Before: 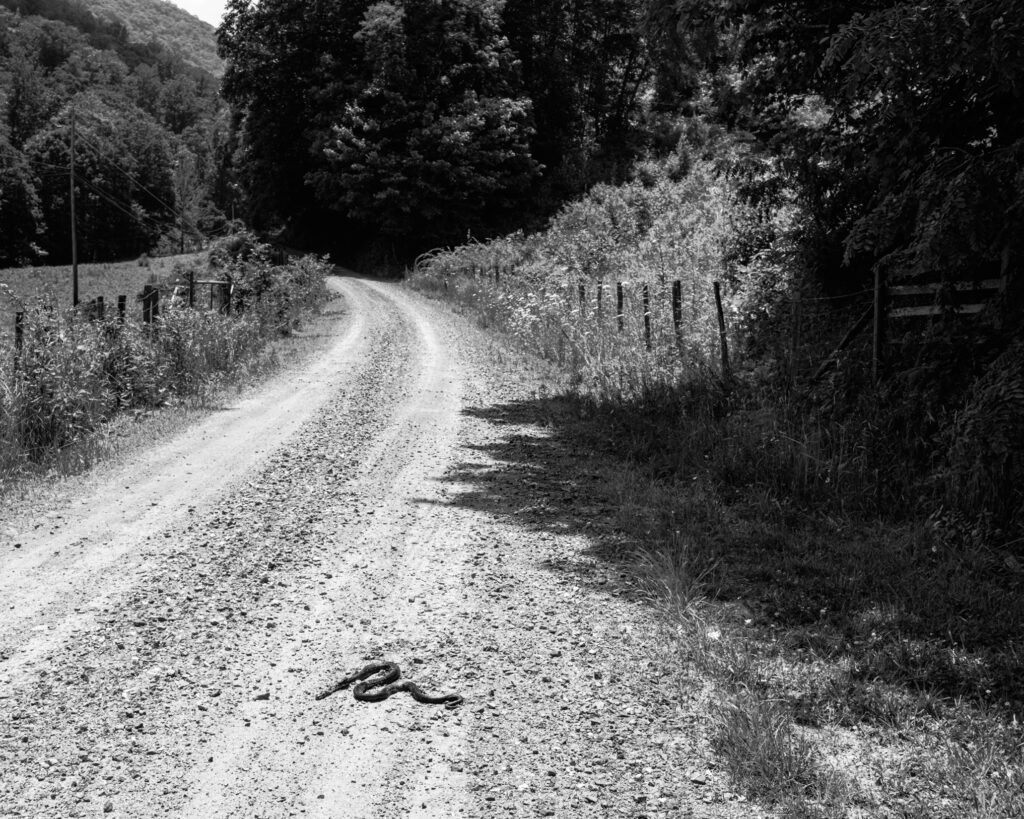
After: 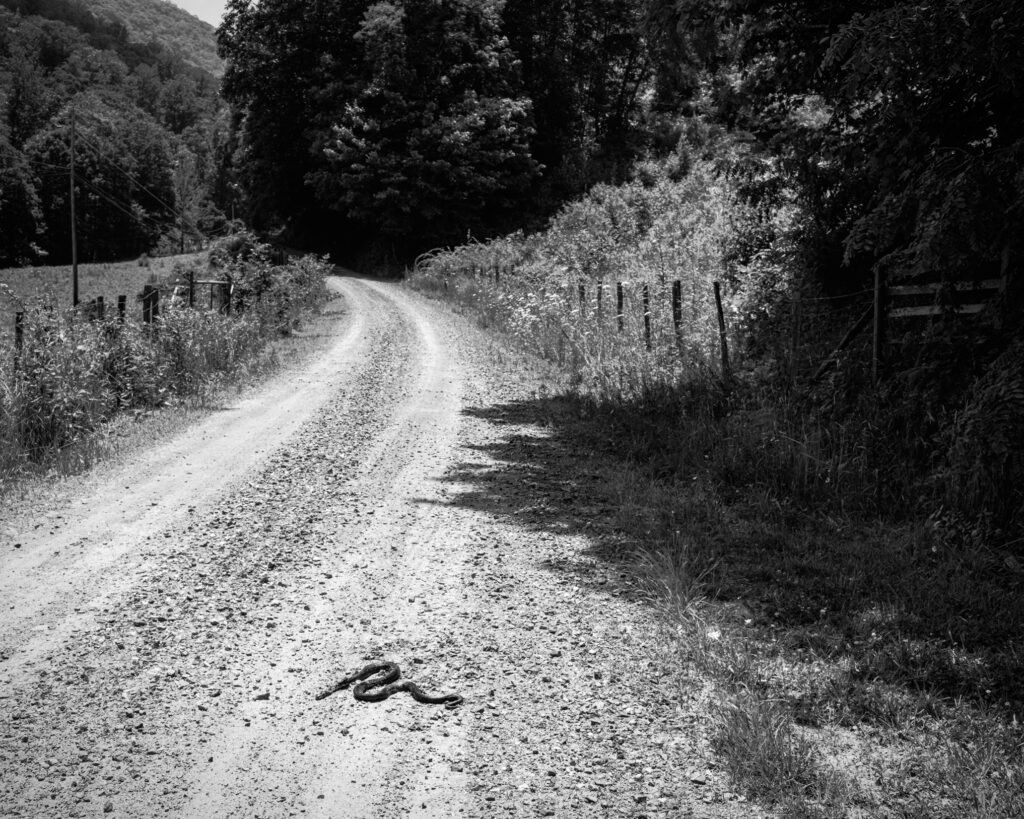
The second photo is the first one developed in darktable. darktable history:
vignetting: fall-off start 86.19%, automatic ratio true
